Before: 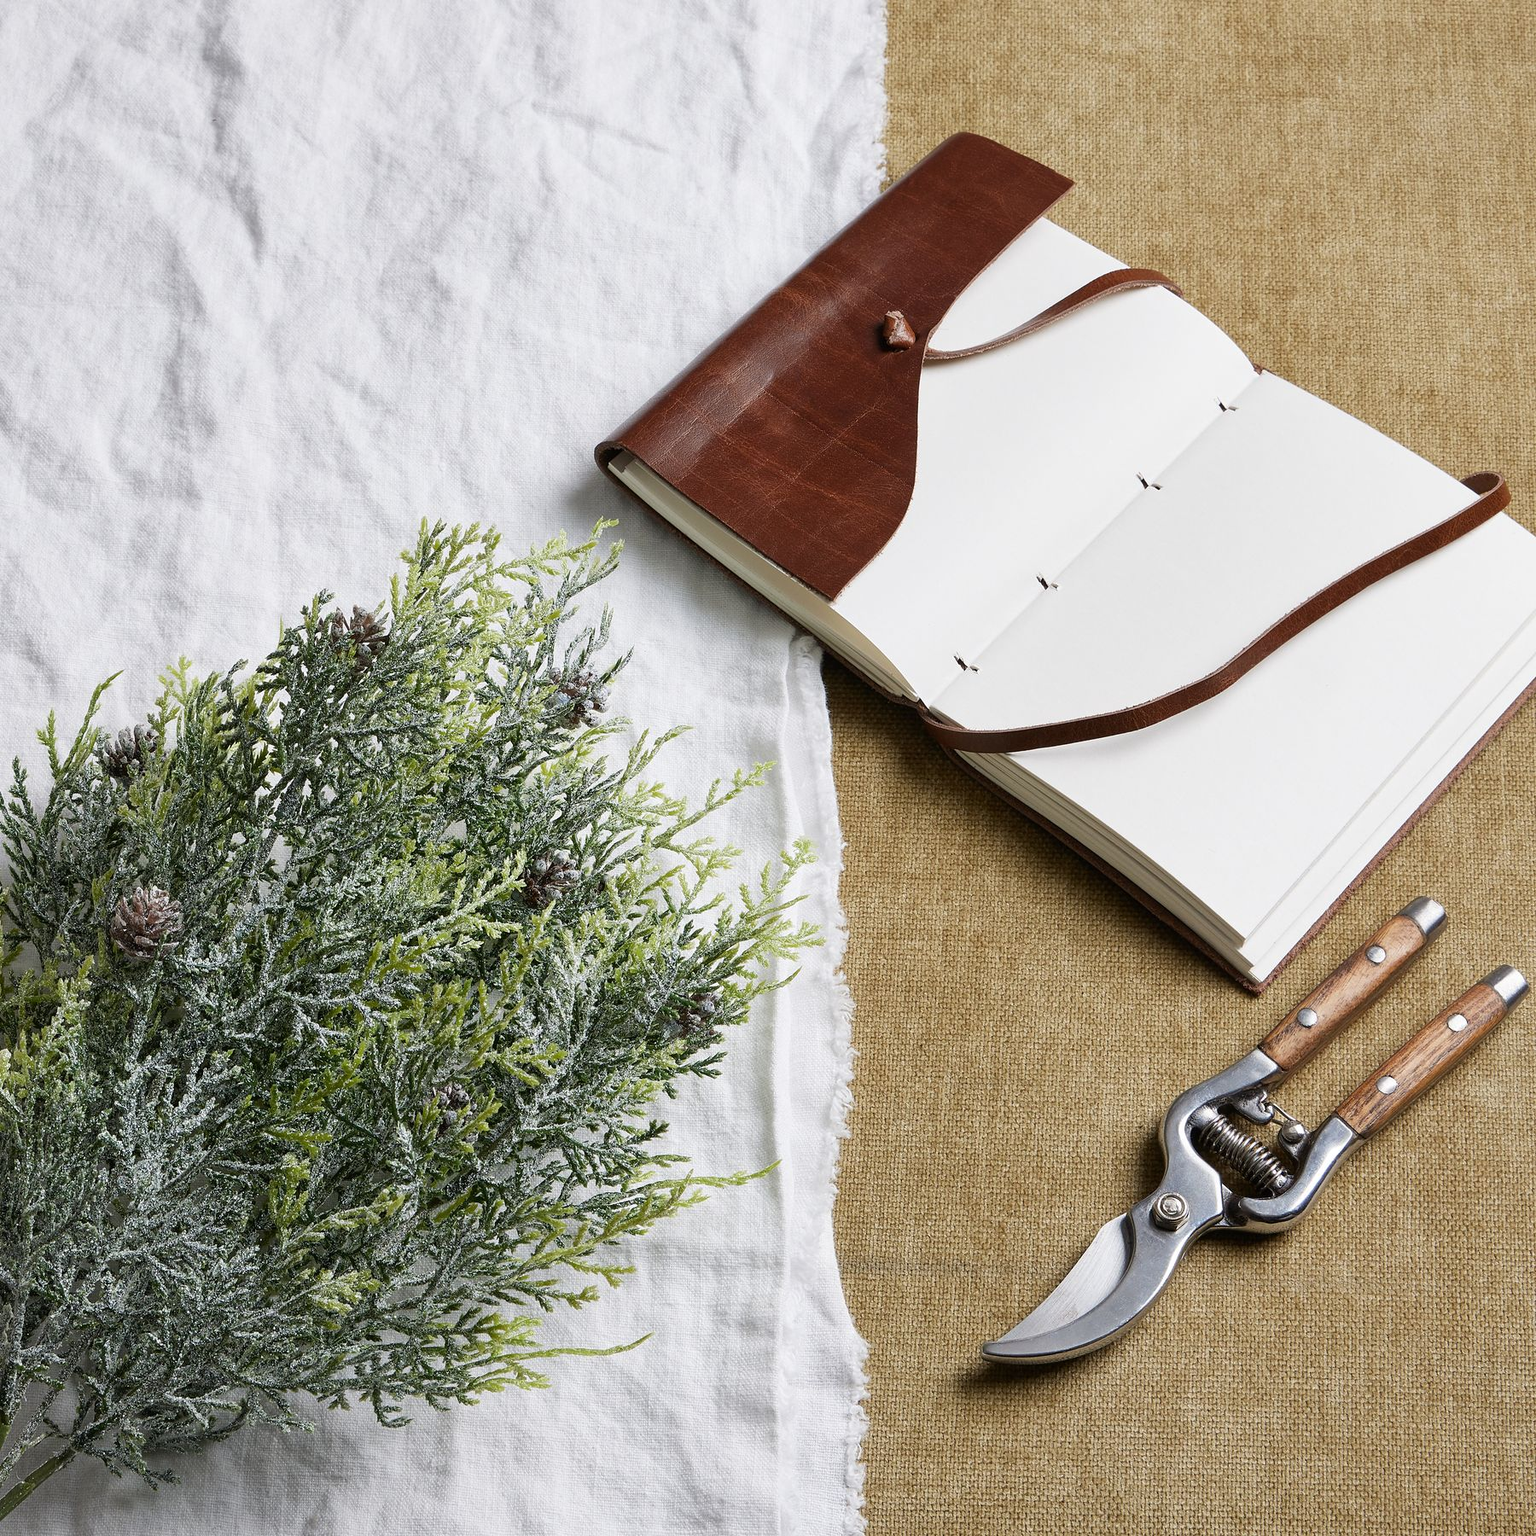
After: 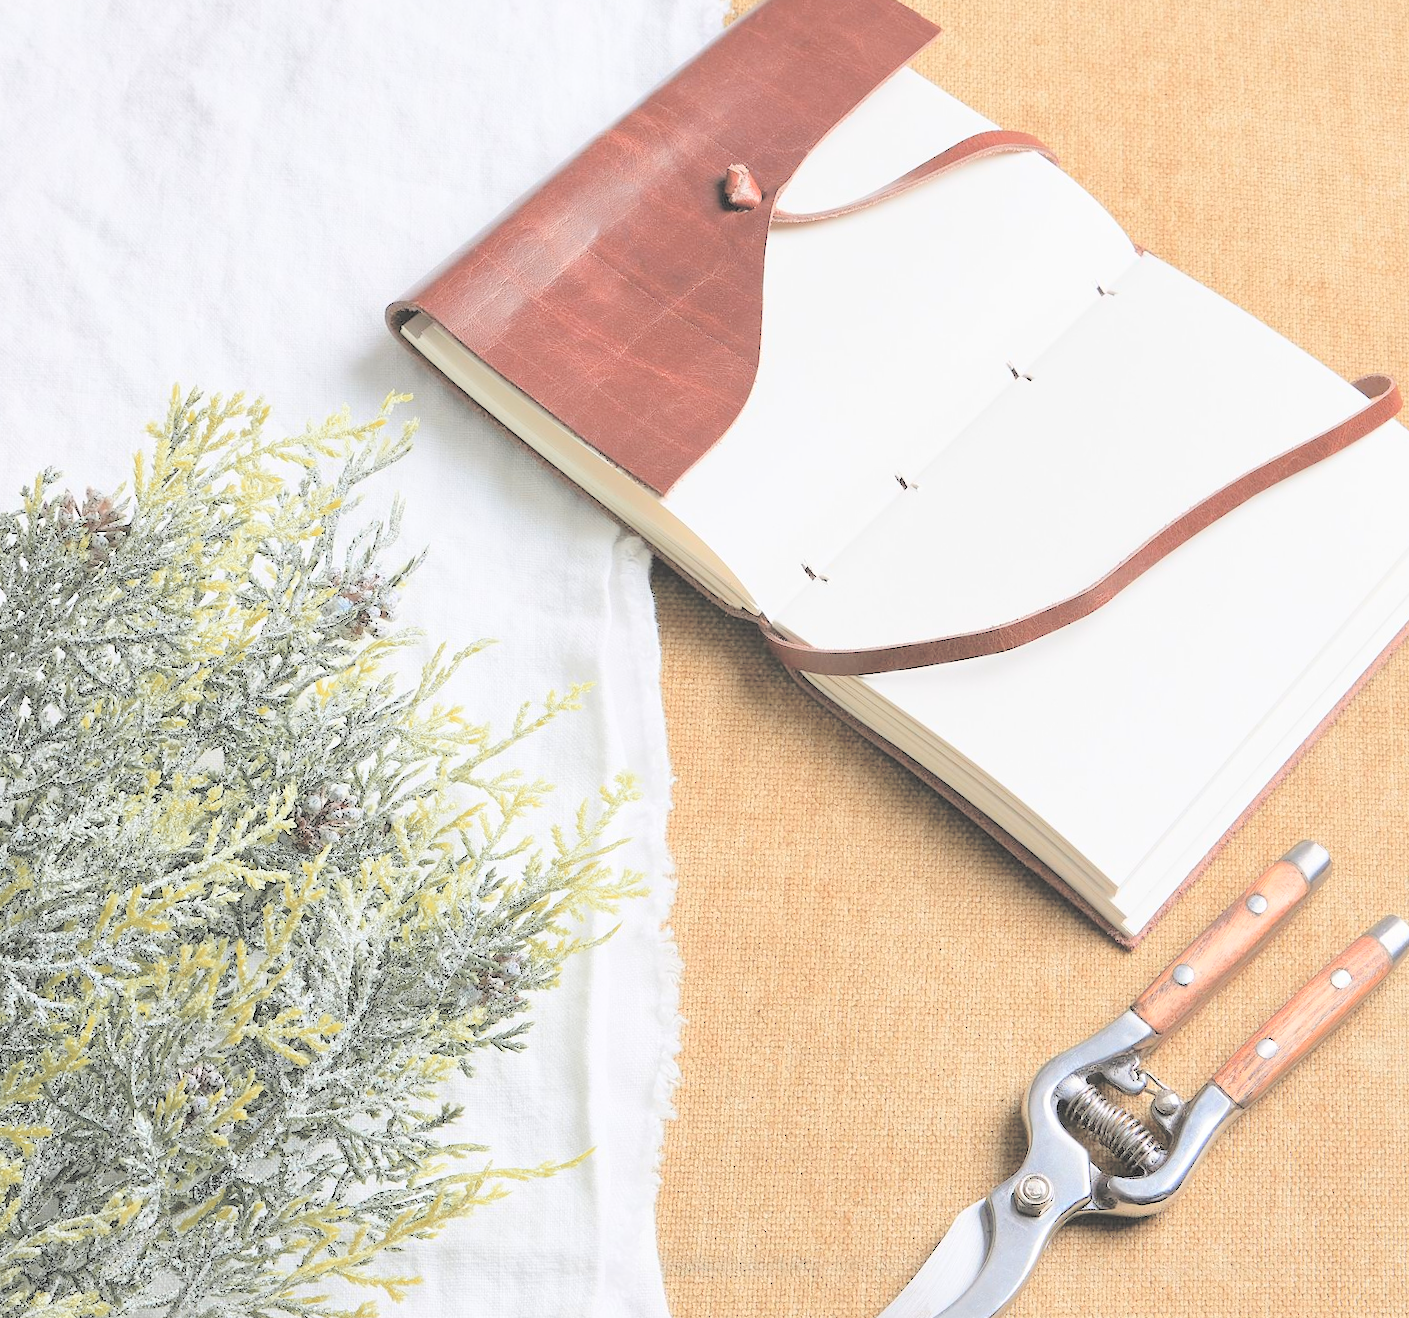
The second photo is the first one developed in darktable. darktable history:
rotate and perspective: rotation 0.679°, lens shift (horizontal) 0.136, crop left 0.009, crop right 0.991, crop top 0.078, crop bottom 0.95
crop and rotate: left 20.74%, top 7.912%, right 0.375%, bottom 13.378%
color zones: curves: ch1 [(0.263, 0.53) (0.376, 0.287) (0.487, 0.512) (0.748, 0.547) (1, 0.513)]; ch2 [(0.262, 0.45) (0.751, 0.477)], mix 31.98%
contrast brightness saturation: brightness 1
